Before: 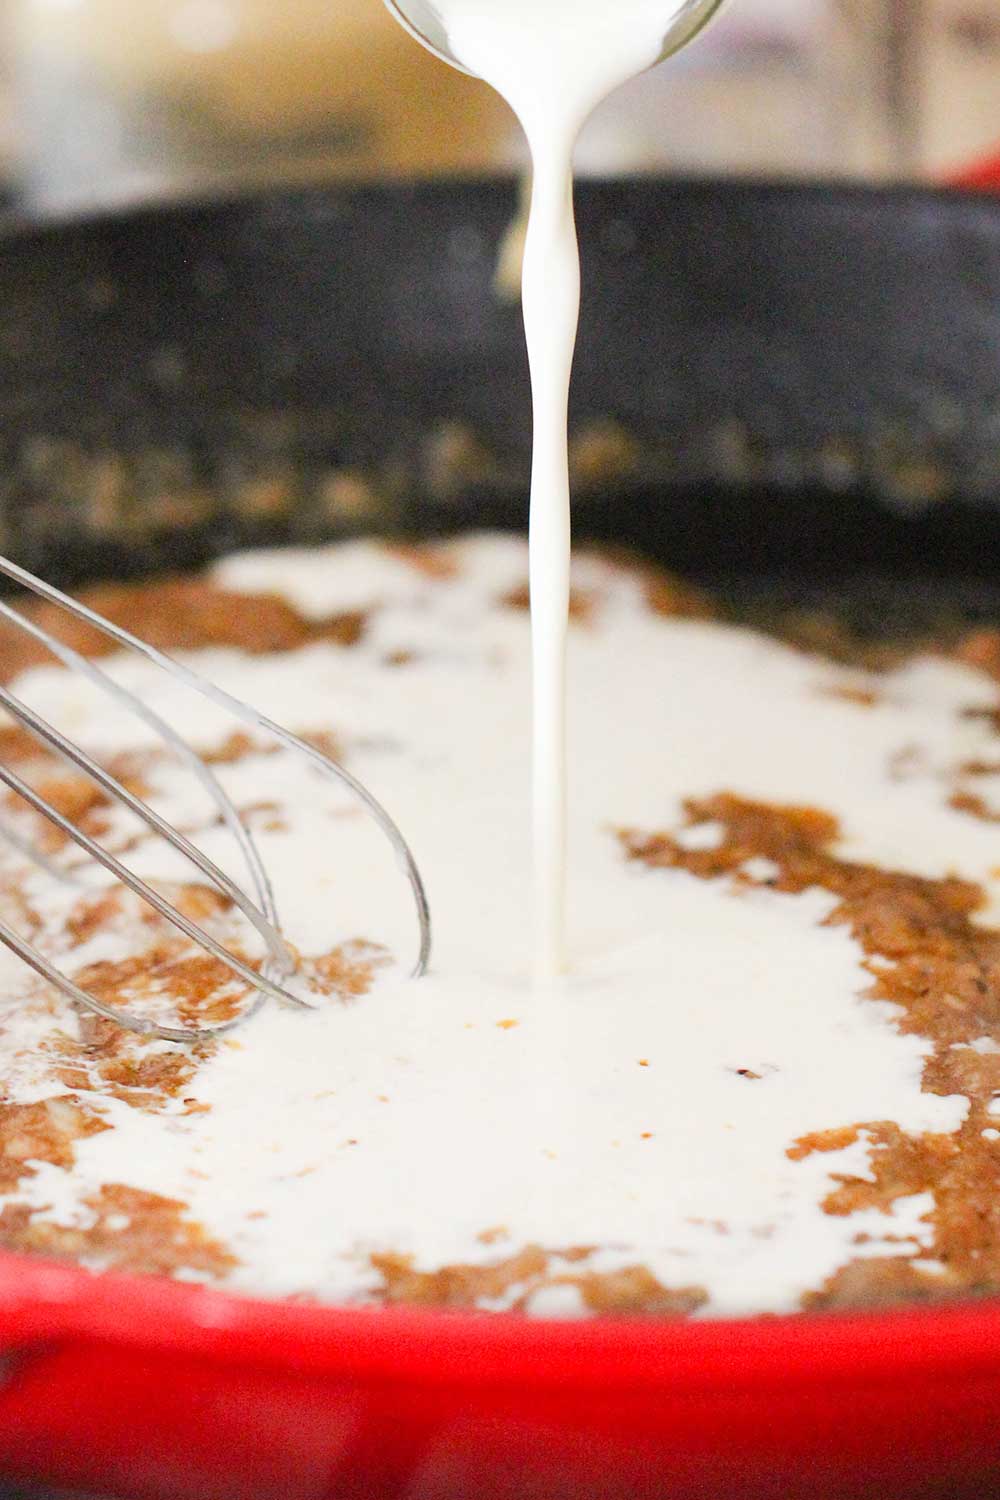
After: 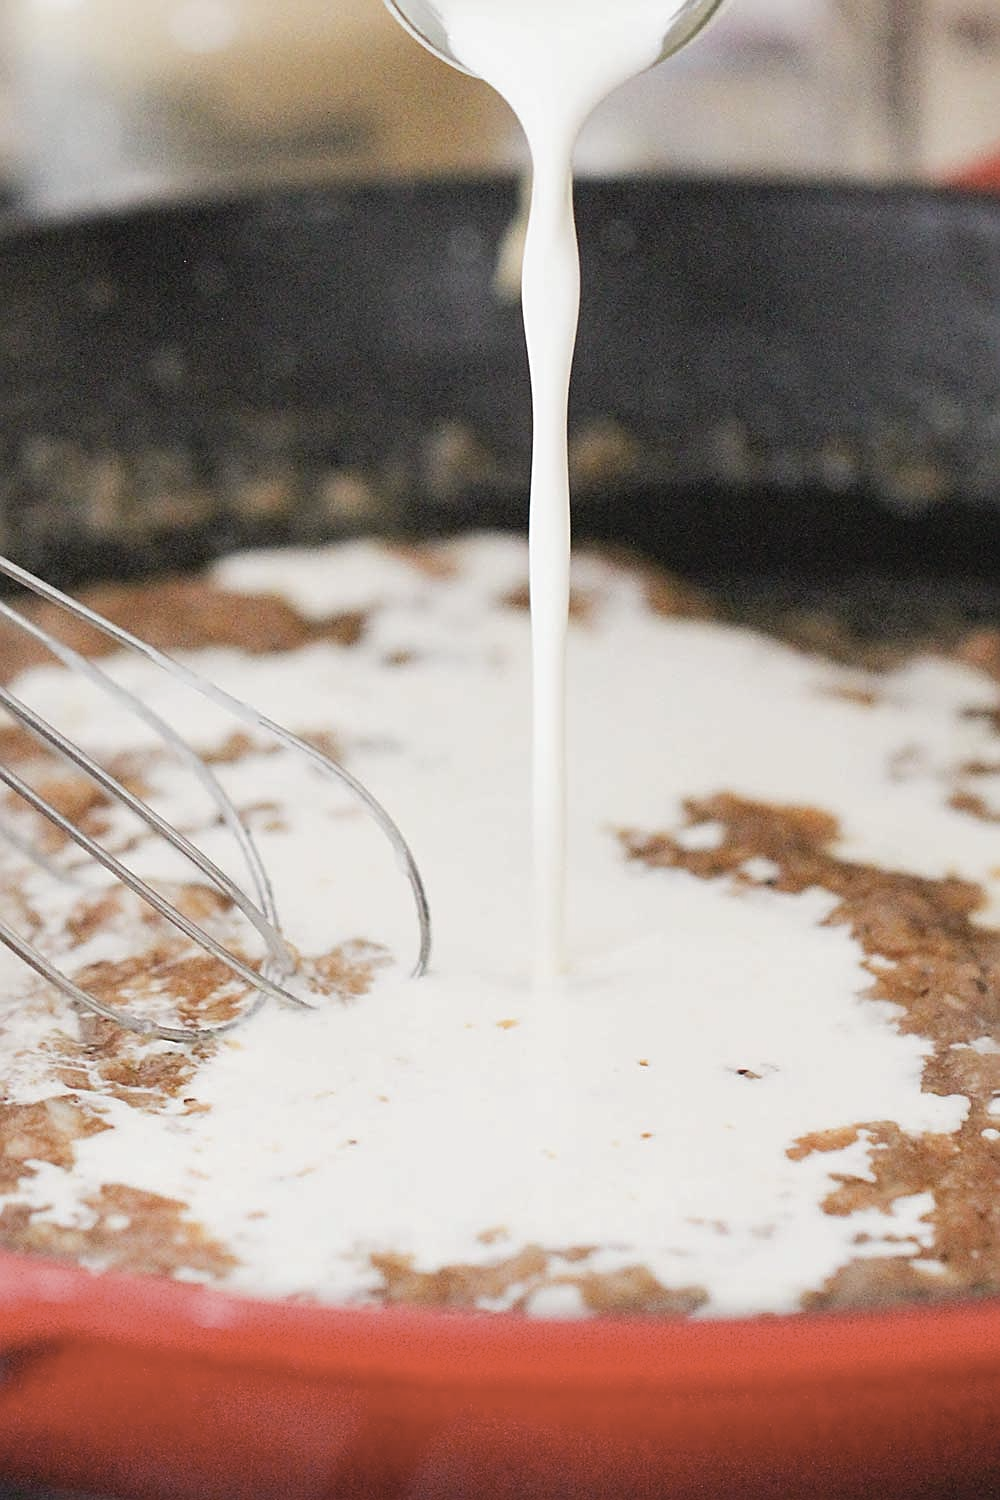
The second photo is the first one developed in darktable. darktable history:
contrast brightness saturation: contrast -0.056, saturation -0.409
sharpen: amount 0.499
